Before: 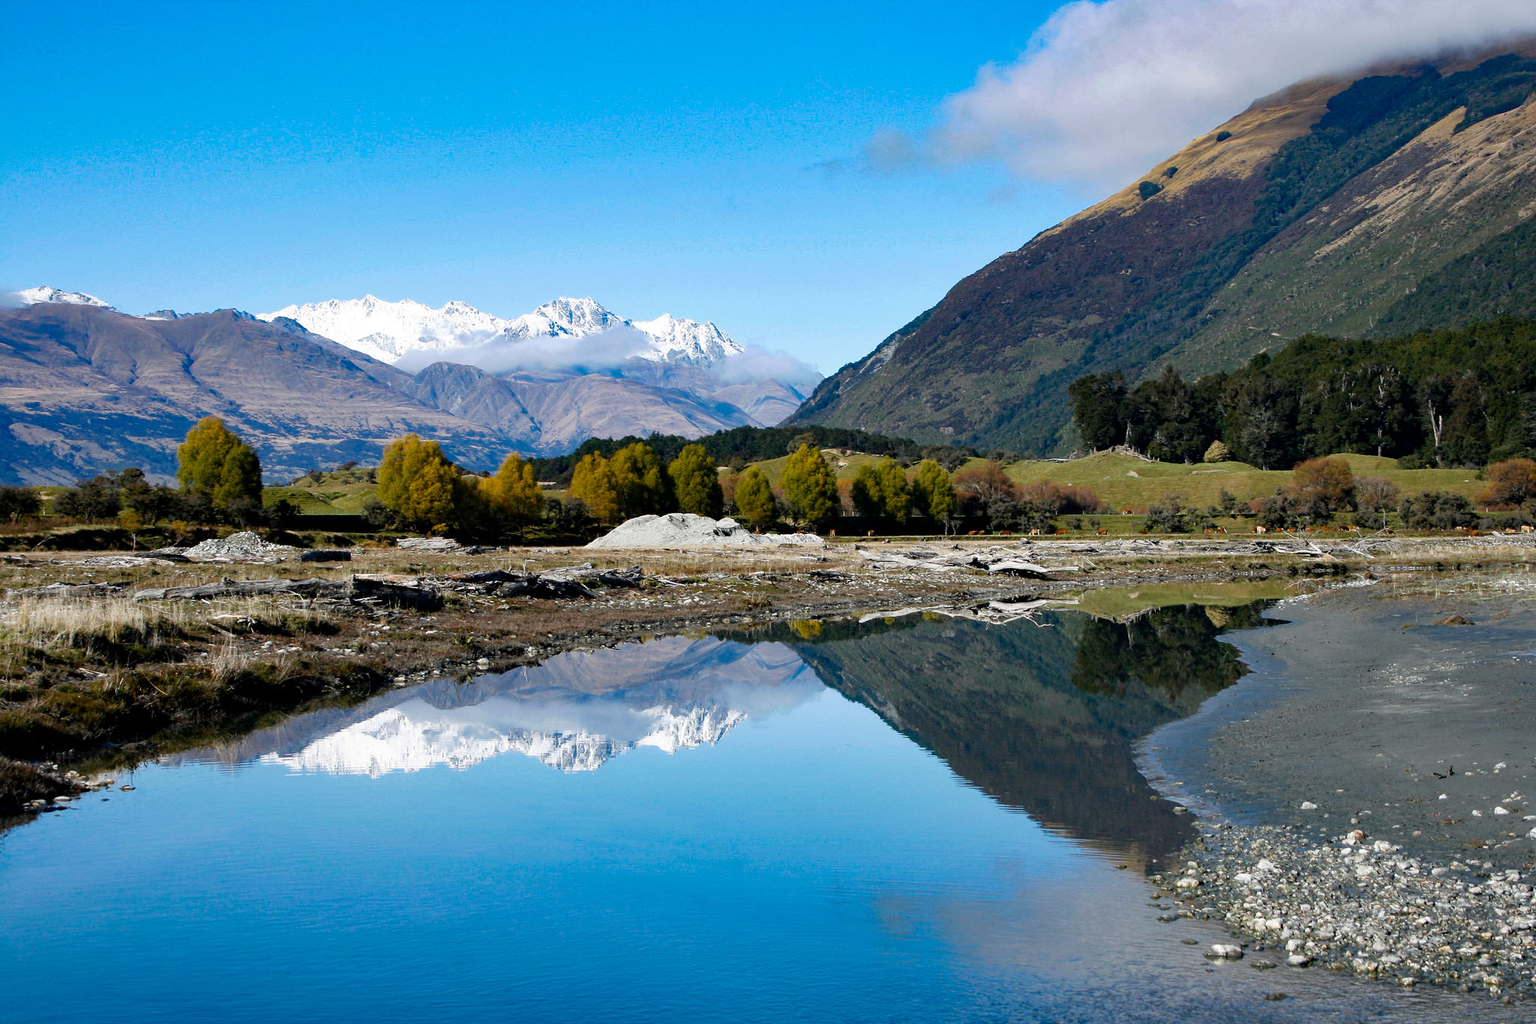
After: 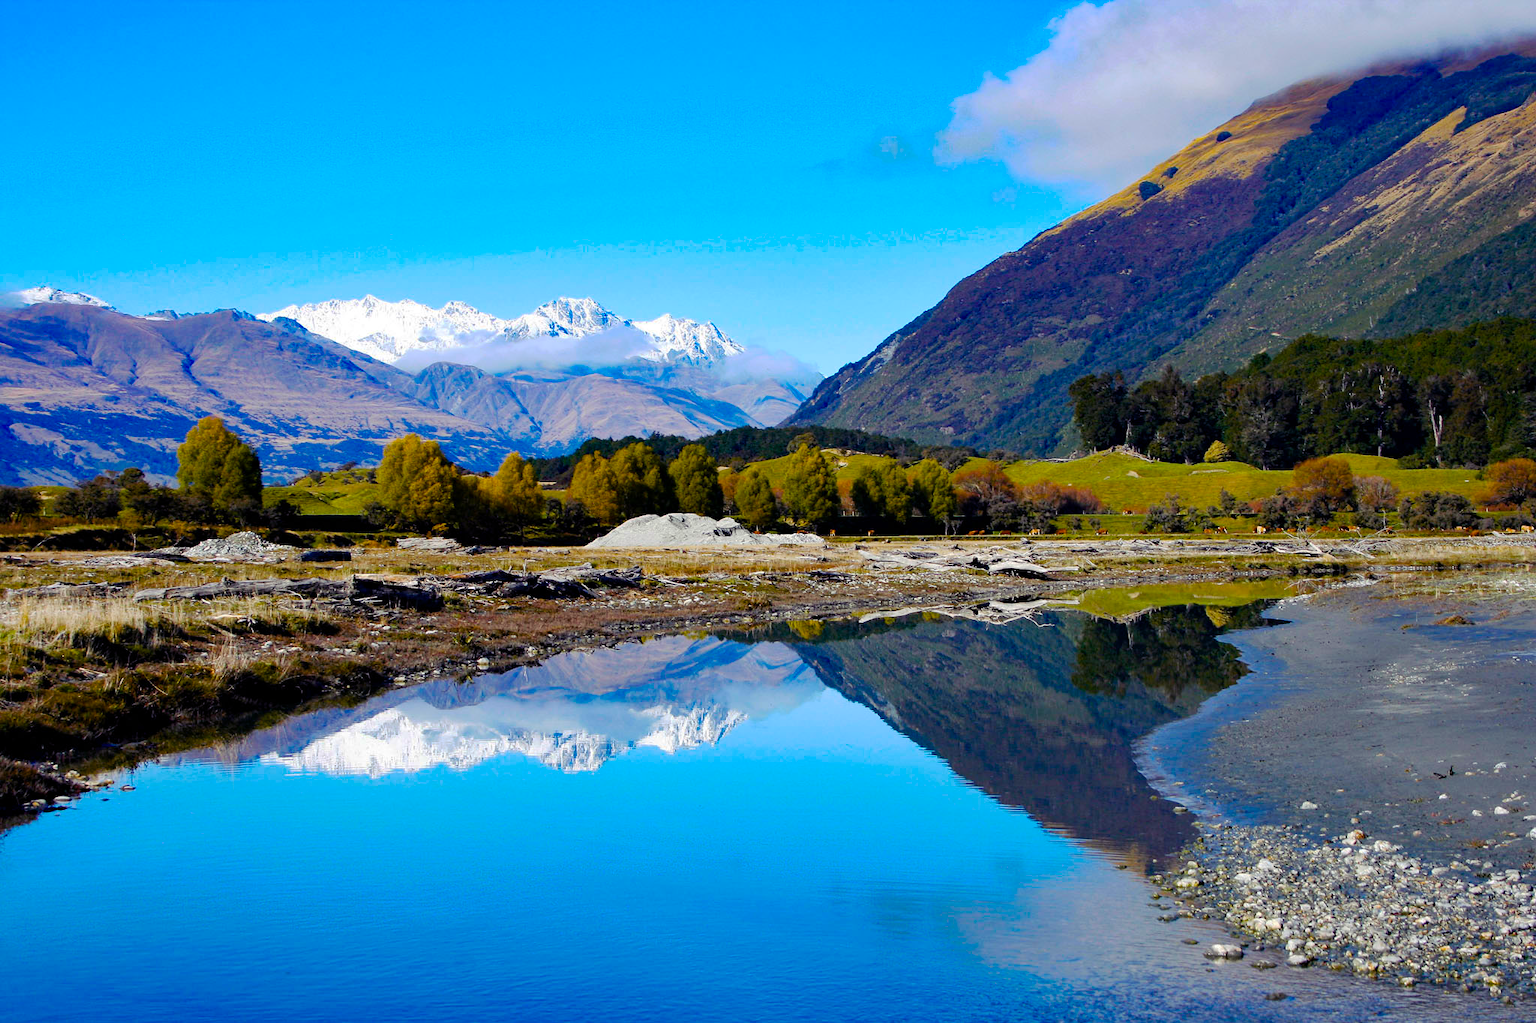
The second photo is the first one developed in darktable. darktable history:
base curve: curves: ch0 [(0, 0) (0.235, 0.266) (0.503, 0.496) (0.786, 0.72) (1, 1)], preserve colors none
color balance rgb: shadows lift › luminance -21.601%, shadows lift › chroma 8.925%, shadows lift › hue 284.67°, linear chroma grading › global chroma 15.246%, perceptual saturation grading › global saturation 25.421%, global vibrance 41.25%
